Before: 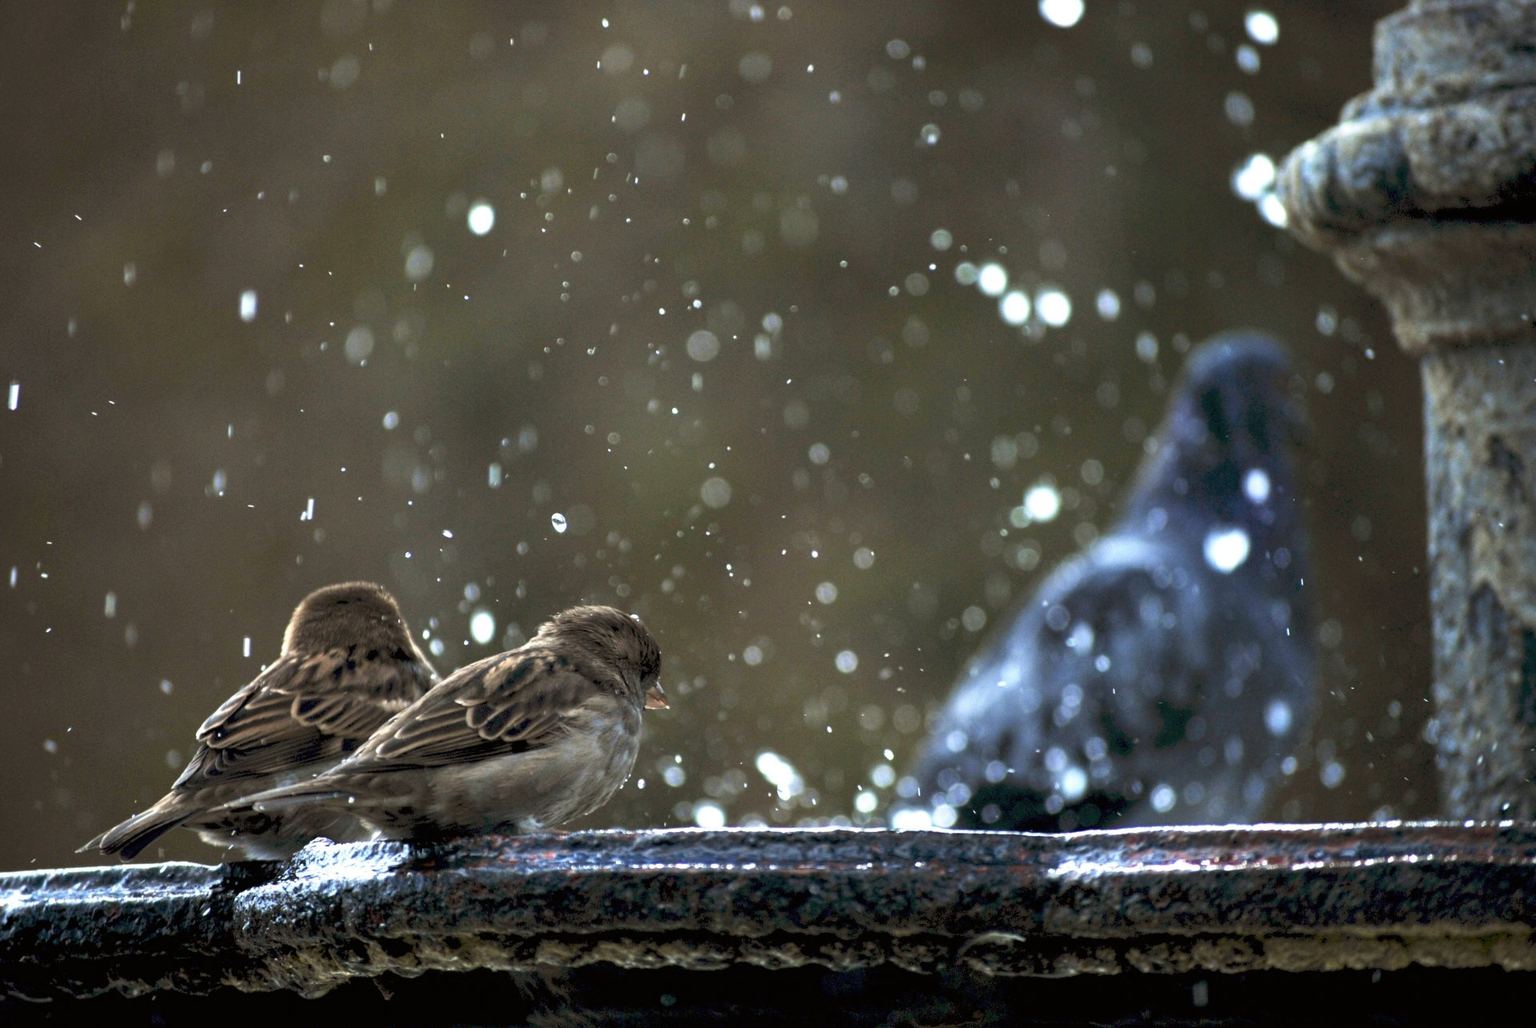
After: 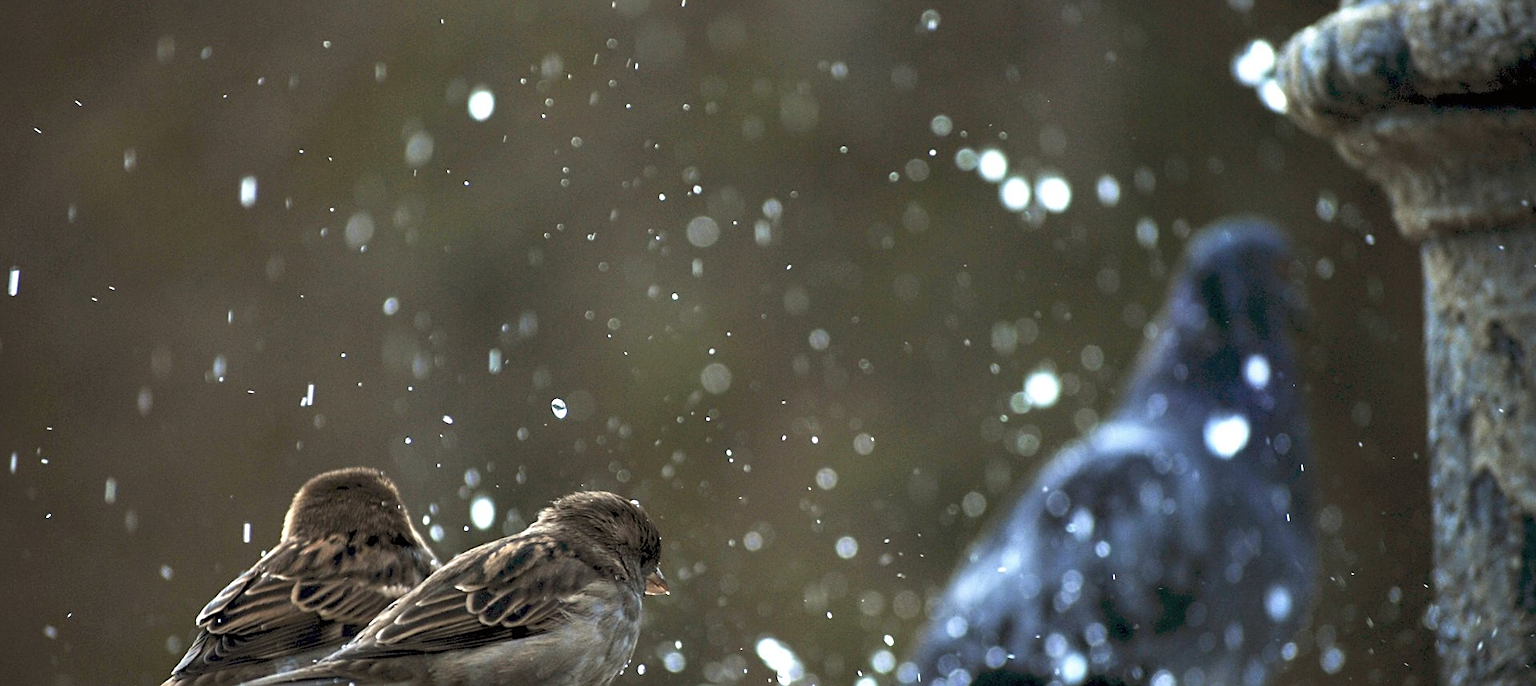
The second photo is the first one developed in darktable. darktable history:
crop: top 11.185%, bottom 21.976%
sharpen: on, module defaults
